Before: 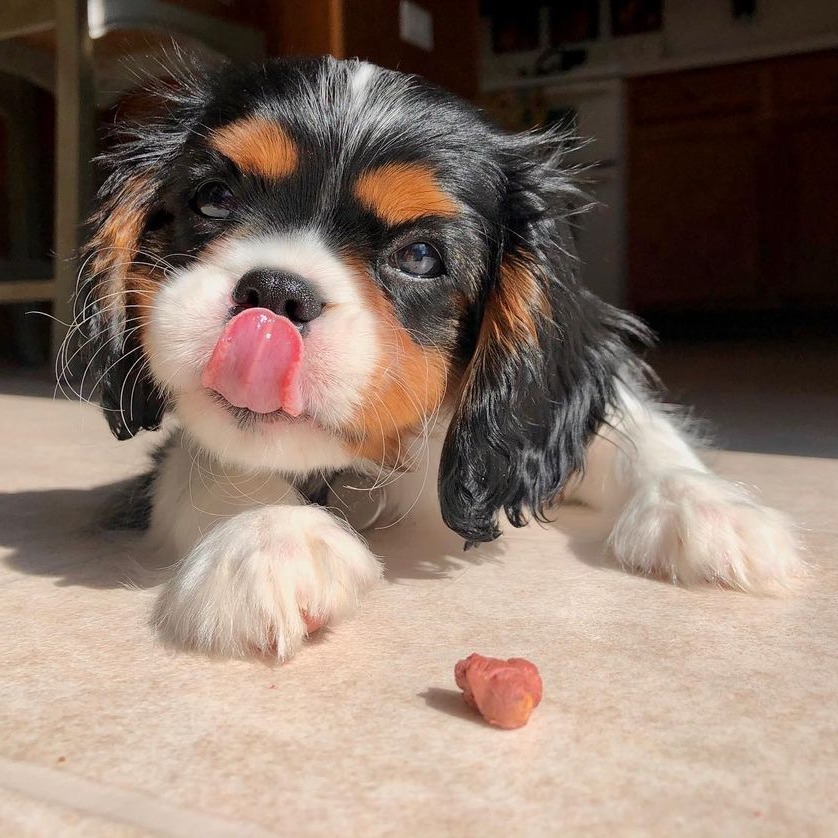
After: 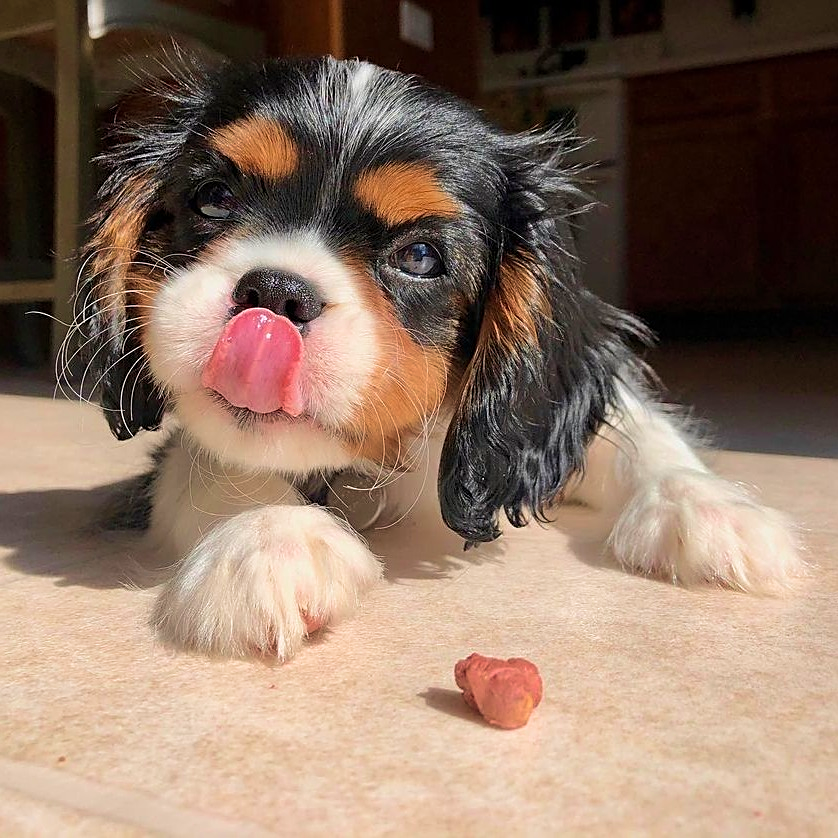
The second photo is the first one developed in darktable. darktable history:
velvia: strength 39.63%
sharpen: on, module defaults
